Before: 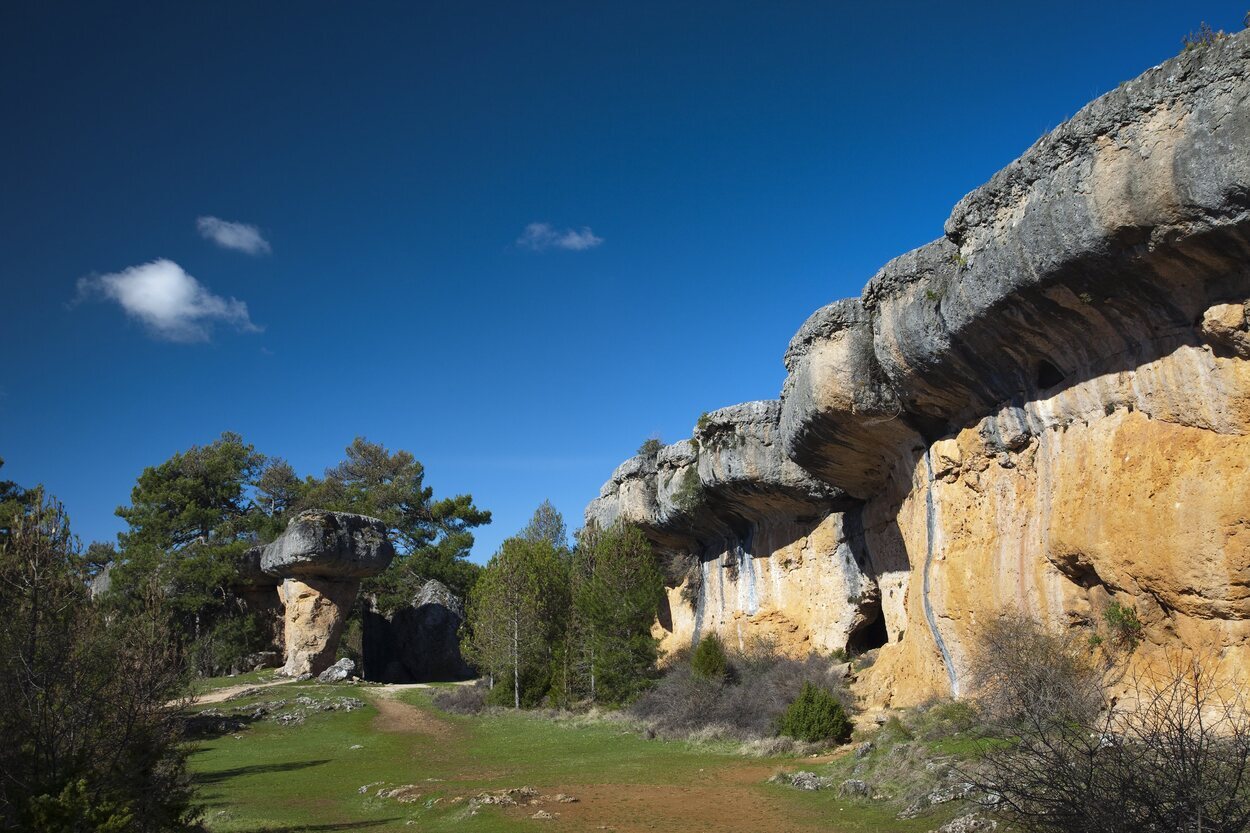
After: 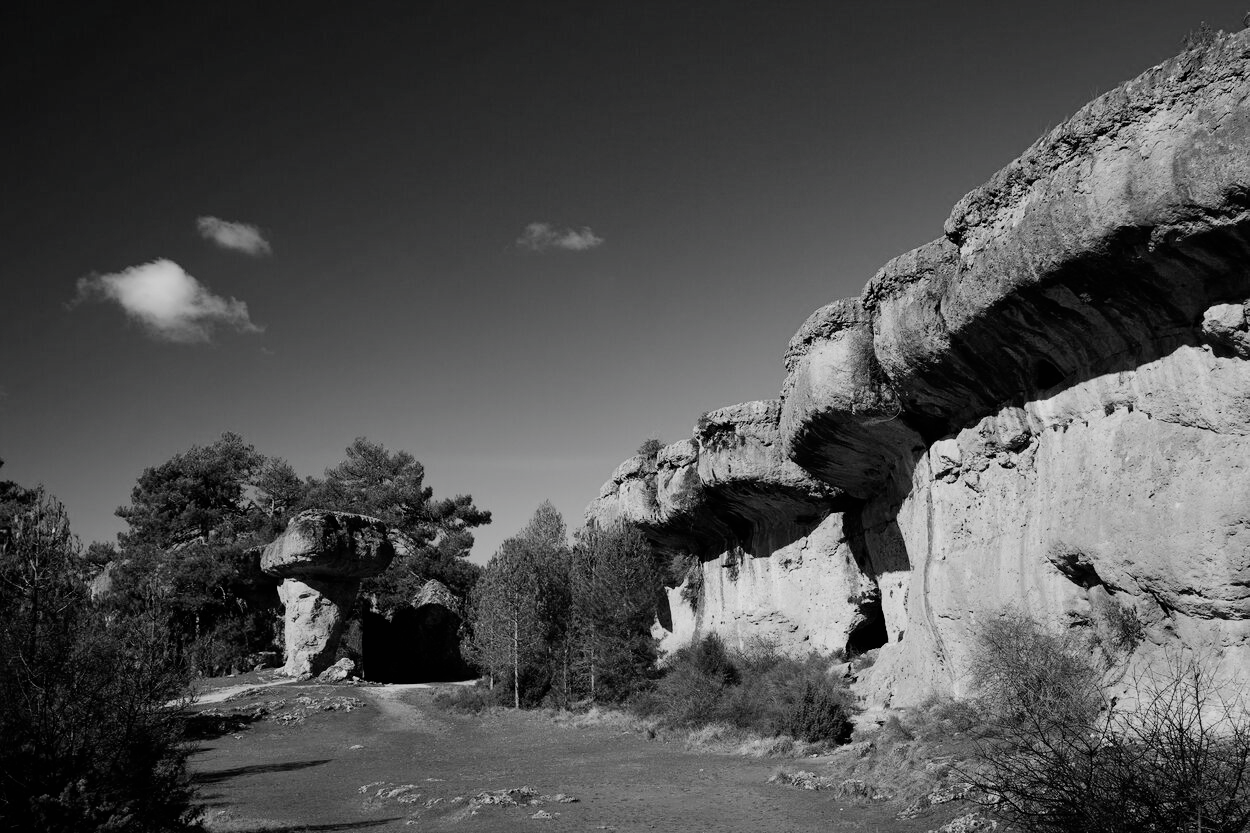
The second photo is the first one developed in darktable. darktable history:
filmic rgb: black relative exposure -5.15 EV, white relative exposure 3.52 EV, hardness 3.16, contrast 1.193, highlights saturation mix -49.69%, preserve chrominance no, color science v5 (2021), contrast in shadows safe, contrast in highlights safe
